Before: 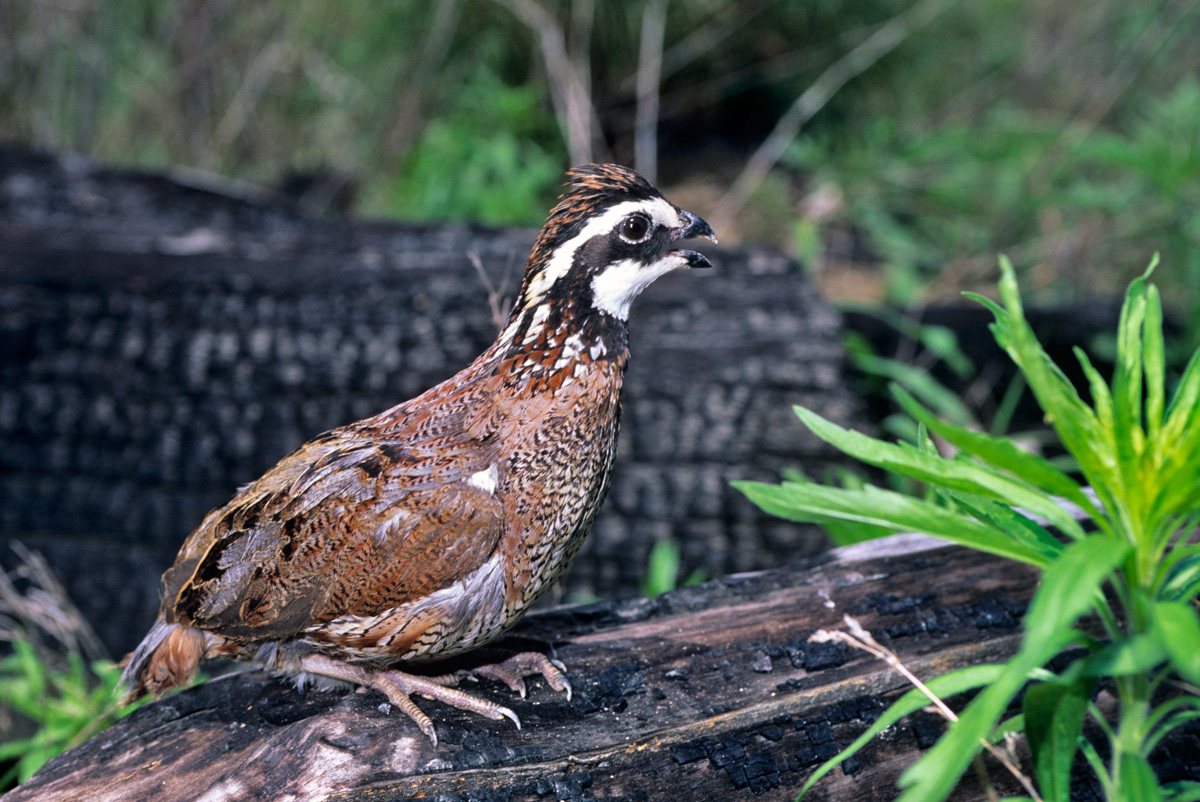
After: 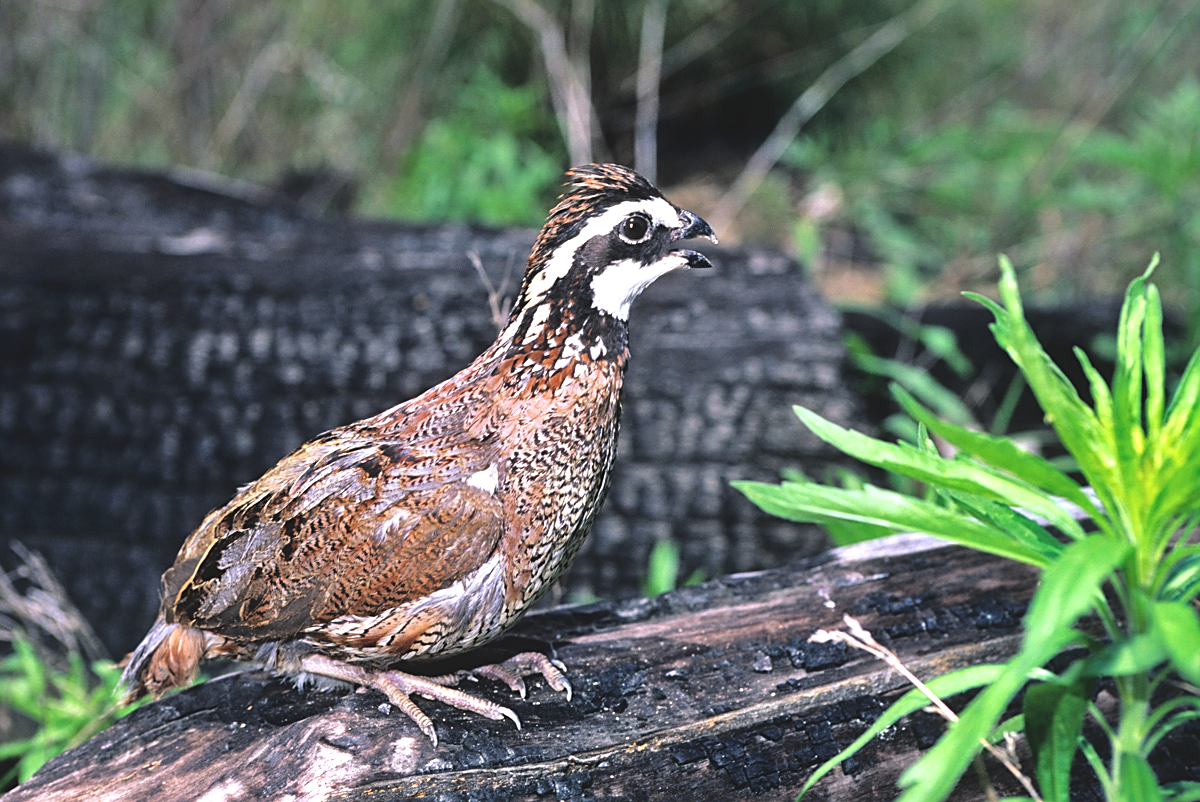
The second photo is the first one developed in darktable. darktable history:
exposure: black level correction -0.016, compensate highlight preservation false
tone equalizer: -8 EV -0.784 EV, -7 EV -0.734 EV, -6 EV -0.631 EV, -5 EV -0.385 EV, -3 EV 0.402 EV, -2 EV 0.6 EV, -1 EV 0.677 EV, +0 EV 0.747 EV, mask exposure compensation -0.514 EV
sharpen: on, module defaults
